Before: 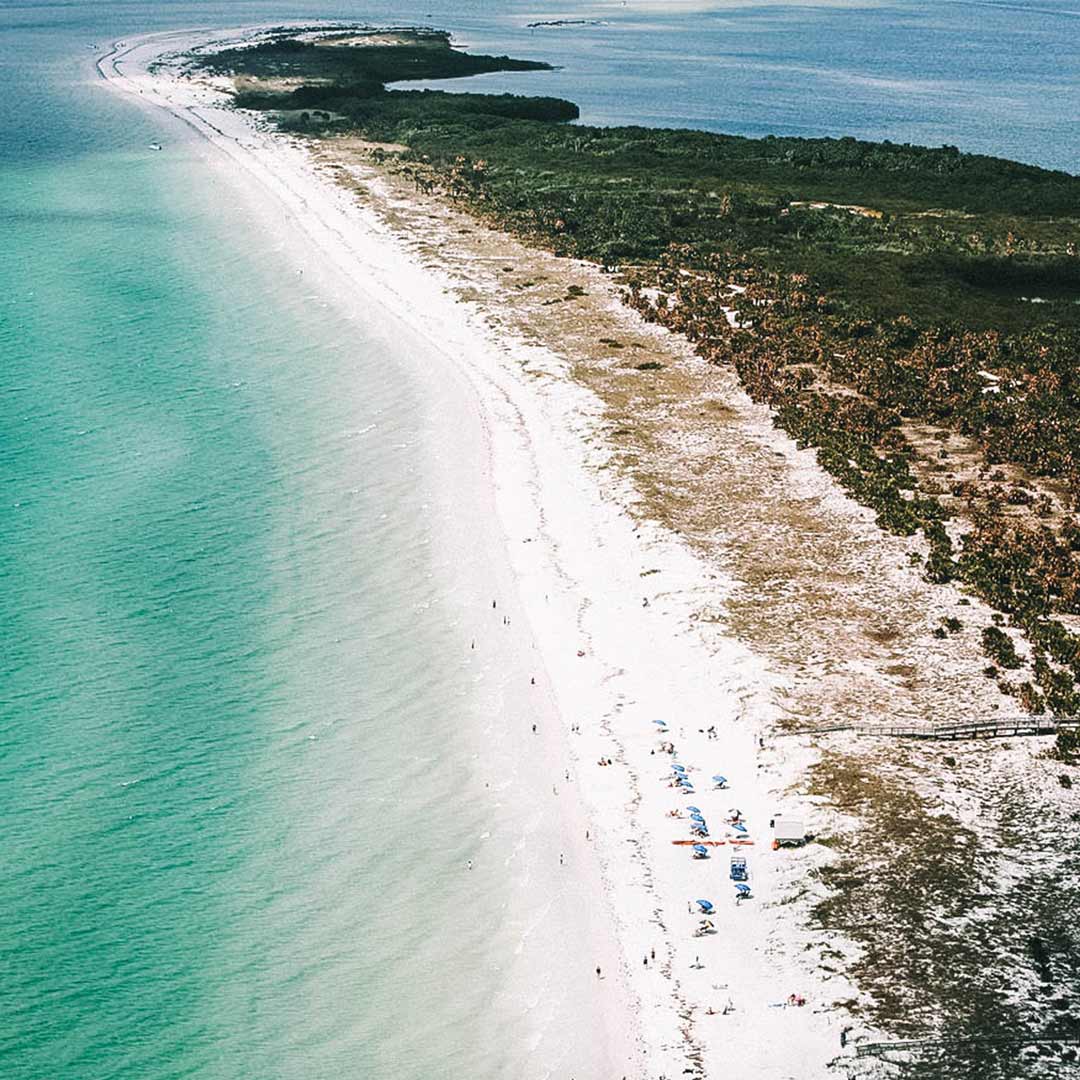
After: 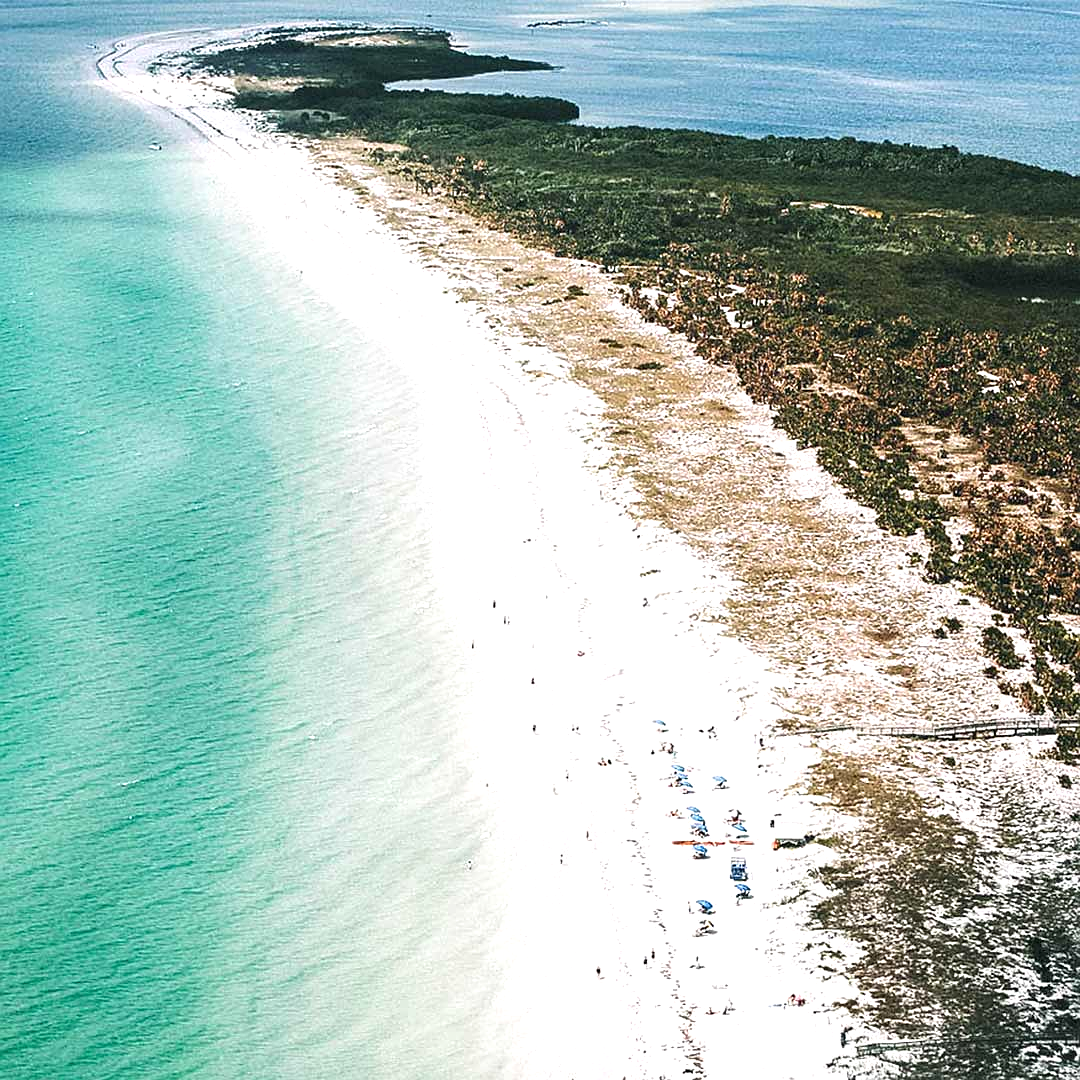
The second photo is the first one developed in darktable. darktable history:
exposure: black level correction 0, exposure 0.5 EV, compensate highlight preservation false
sharpen: radius 1
